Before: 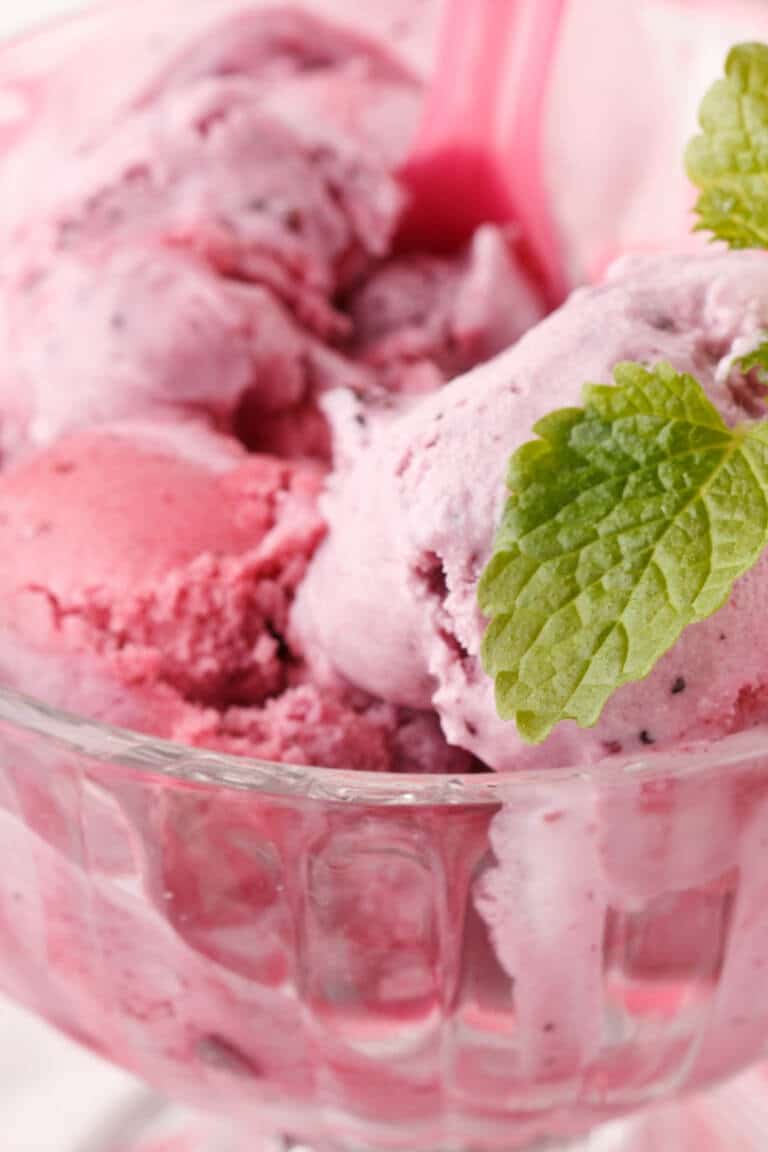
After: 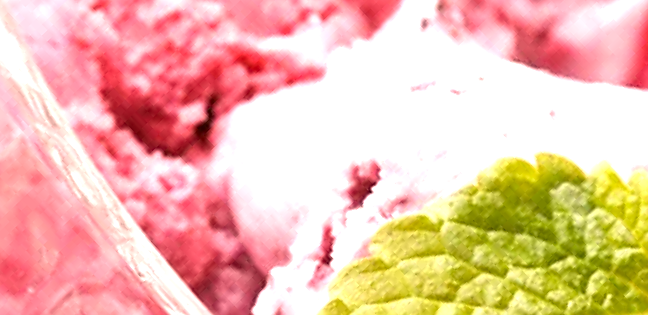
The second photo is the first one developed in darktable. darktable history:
sharpen: on, module defaults
crop and rotate: angle -46.16°, top 16.066%, right 0.907%, bottom 11.672%
exposure: black level correction 0, exposure 1.2 EV, compensate highlight preservation false
color correction: highlights a* 6.46, highlights b* 7.83, shadows a* 6.4, shadows b* 7.33, saturation 0.934
